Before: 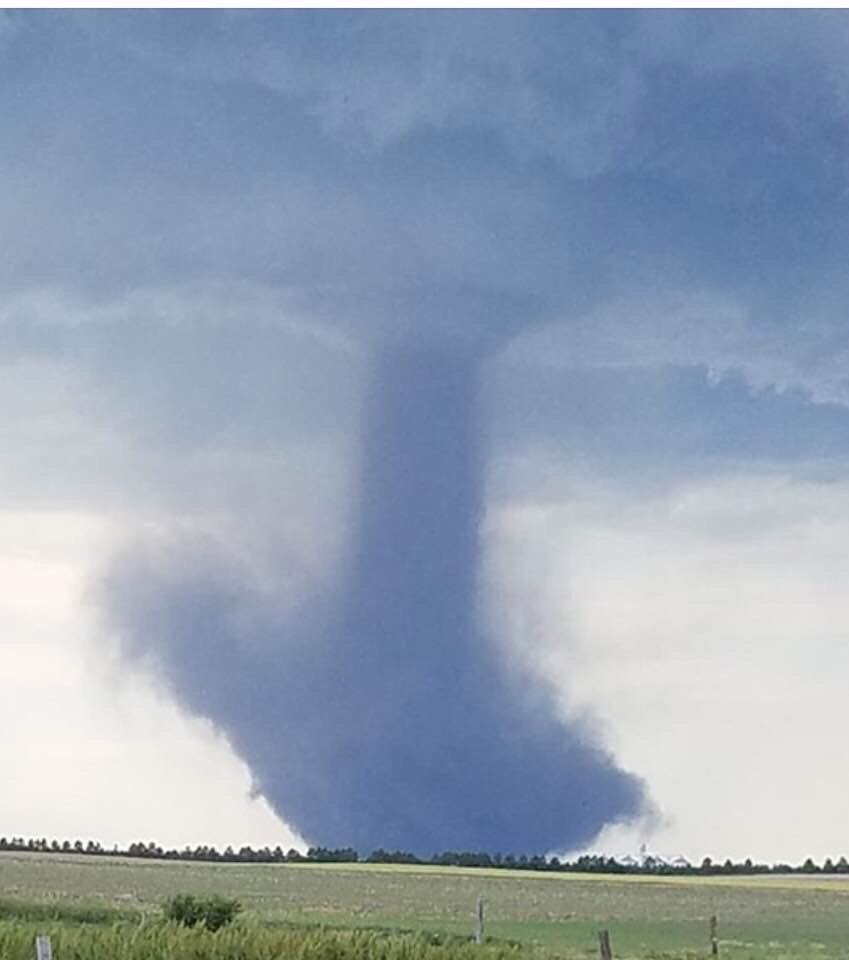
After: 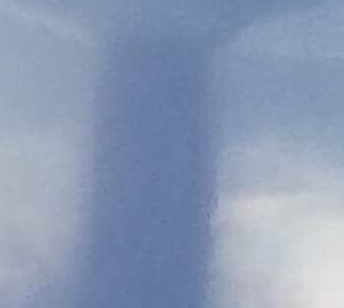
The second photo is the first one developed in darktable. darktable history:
crop: left 31.651%, top 32.356%, right 27.755%, bottom 35.558%
sharpen: amount 0.598
